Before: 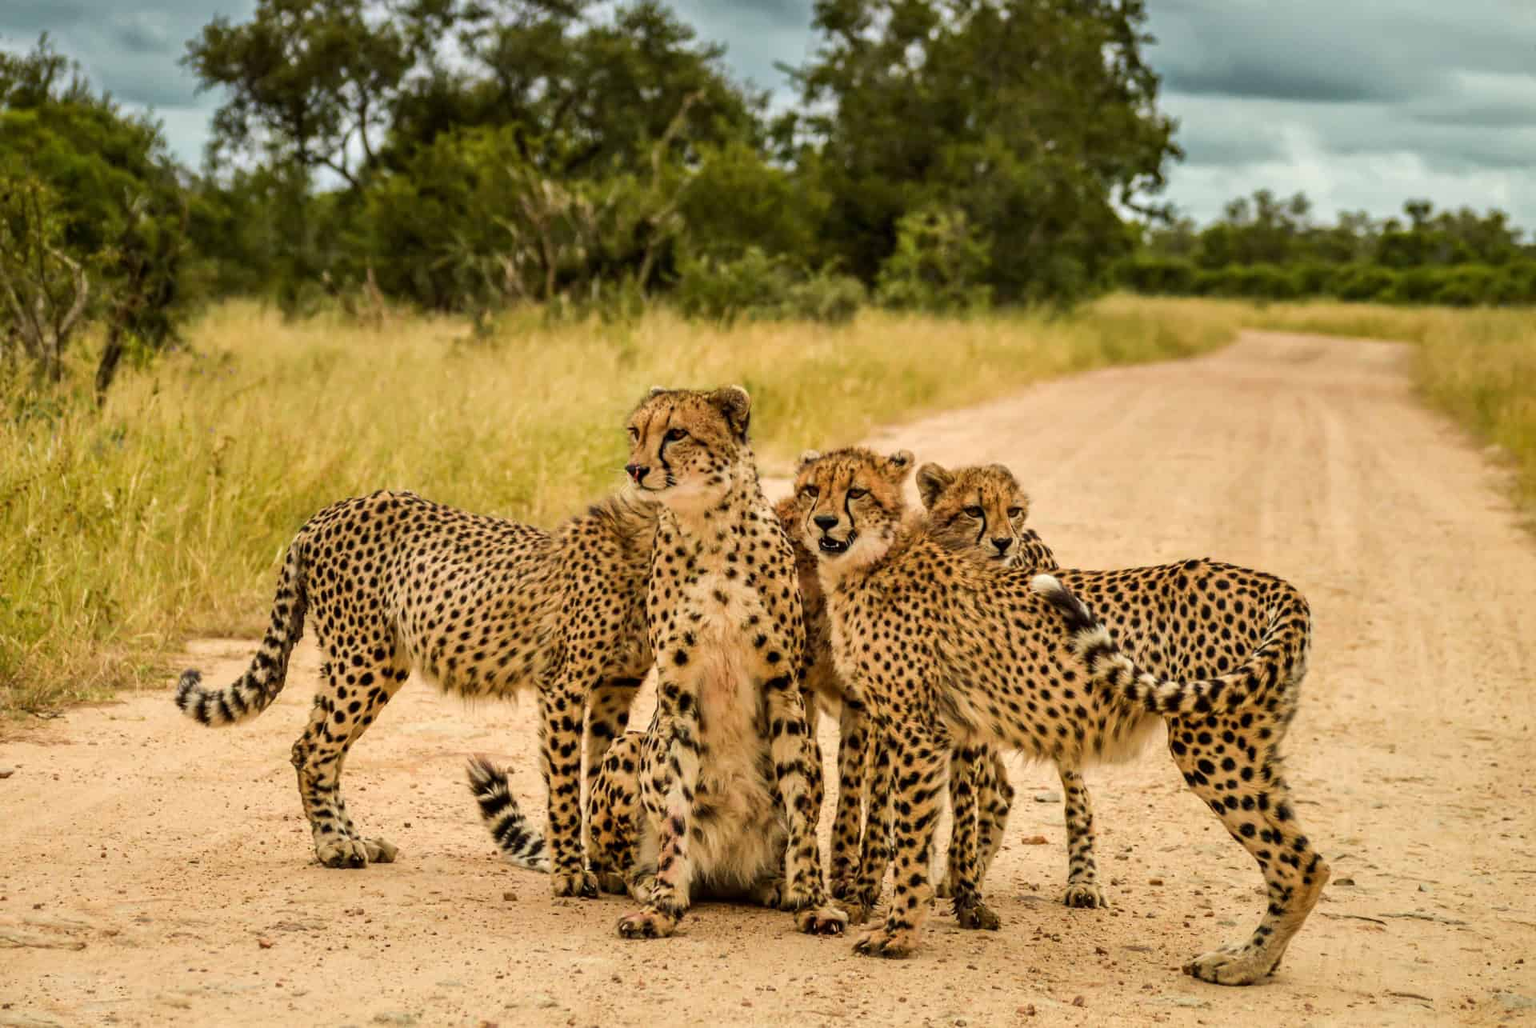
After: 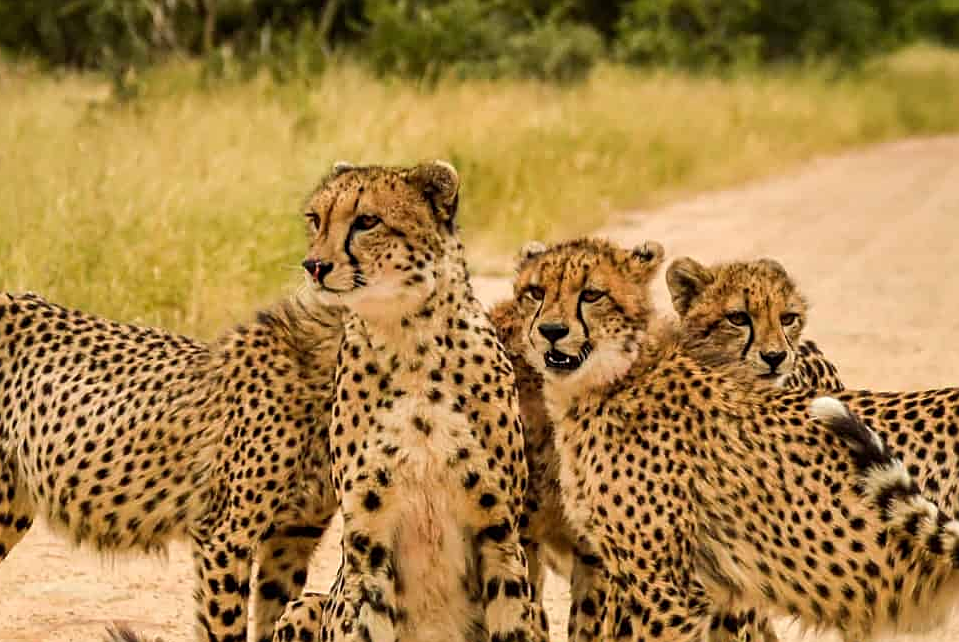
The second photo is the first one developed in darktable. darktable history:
sharpen: on, module defaults
crop: left 25%, top 25%, right 25%, bottom 25%
white balance: red 1.004, blue 1.024
